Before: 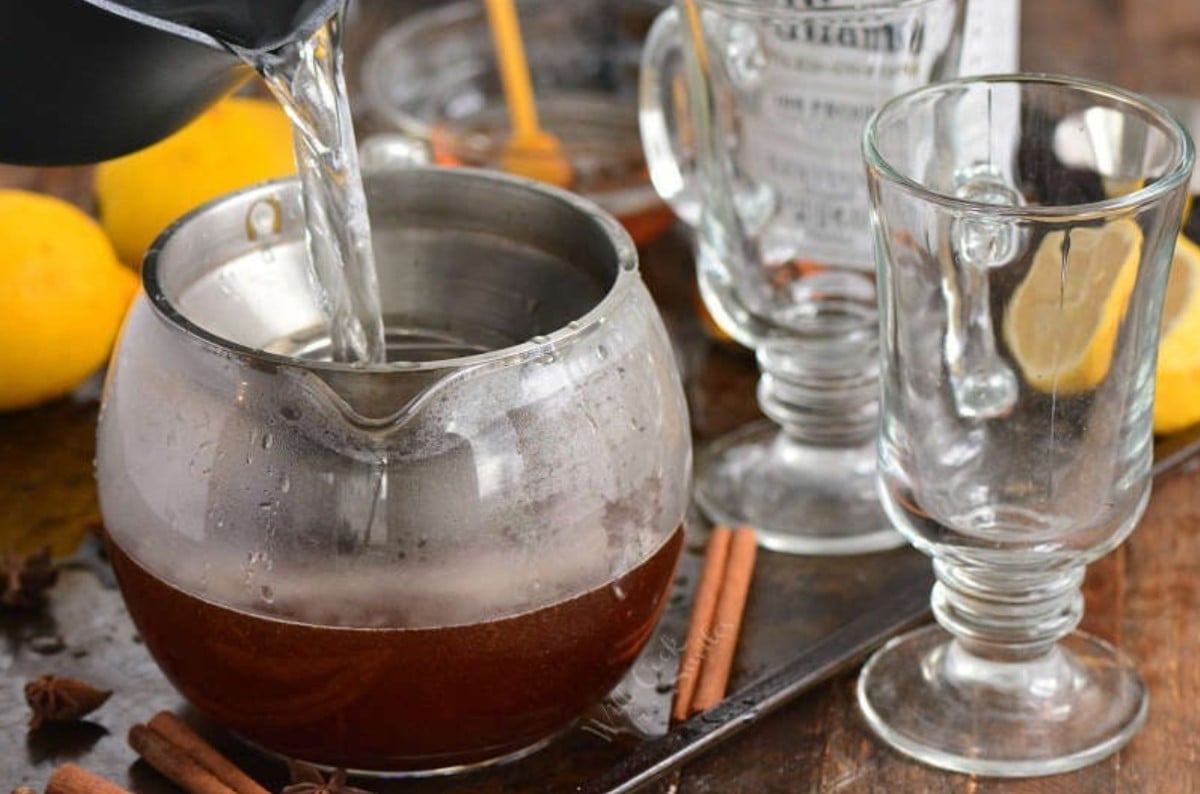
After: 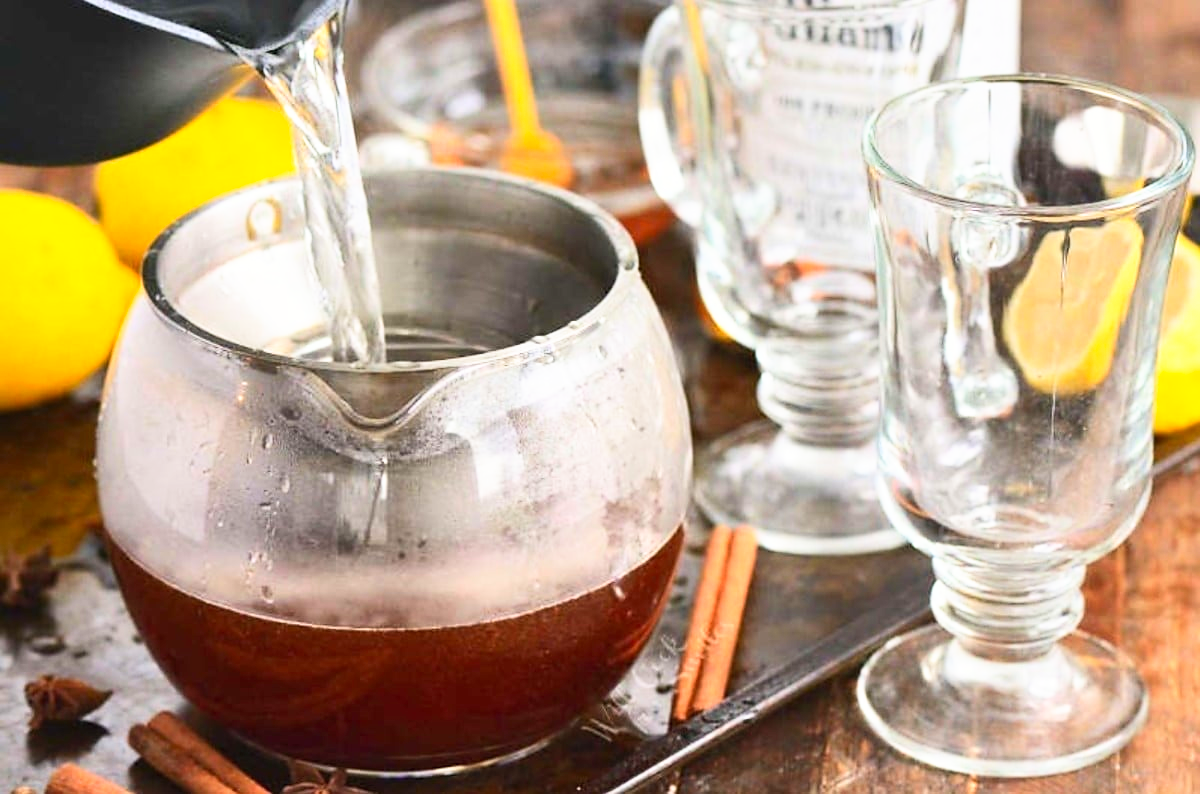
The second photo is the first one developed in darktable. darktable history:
contrast brightness saturation: contrast 0.197, brightness 0.164, saturation 0.222
sharpen: radius 1.542, amount 0.366, threshold 1.654
base curve: curves: ch0 [(0, 0) (0.557, 0.834) (1, 1)], preserve colors none
